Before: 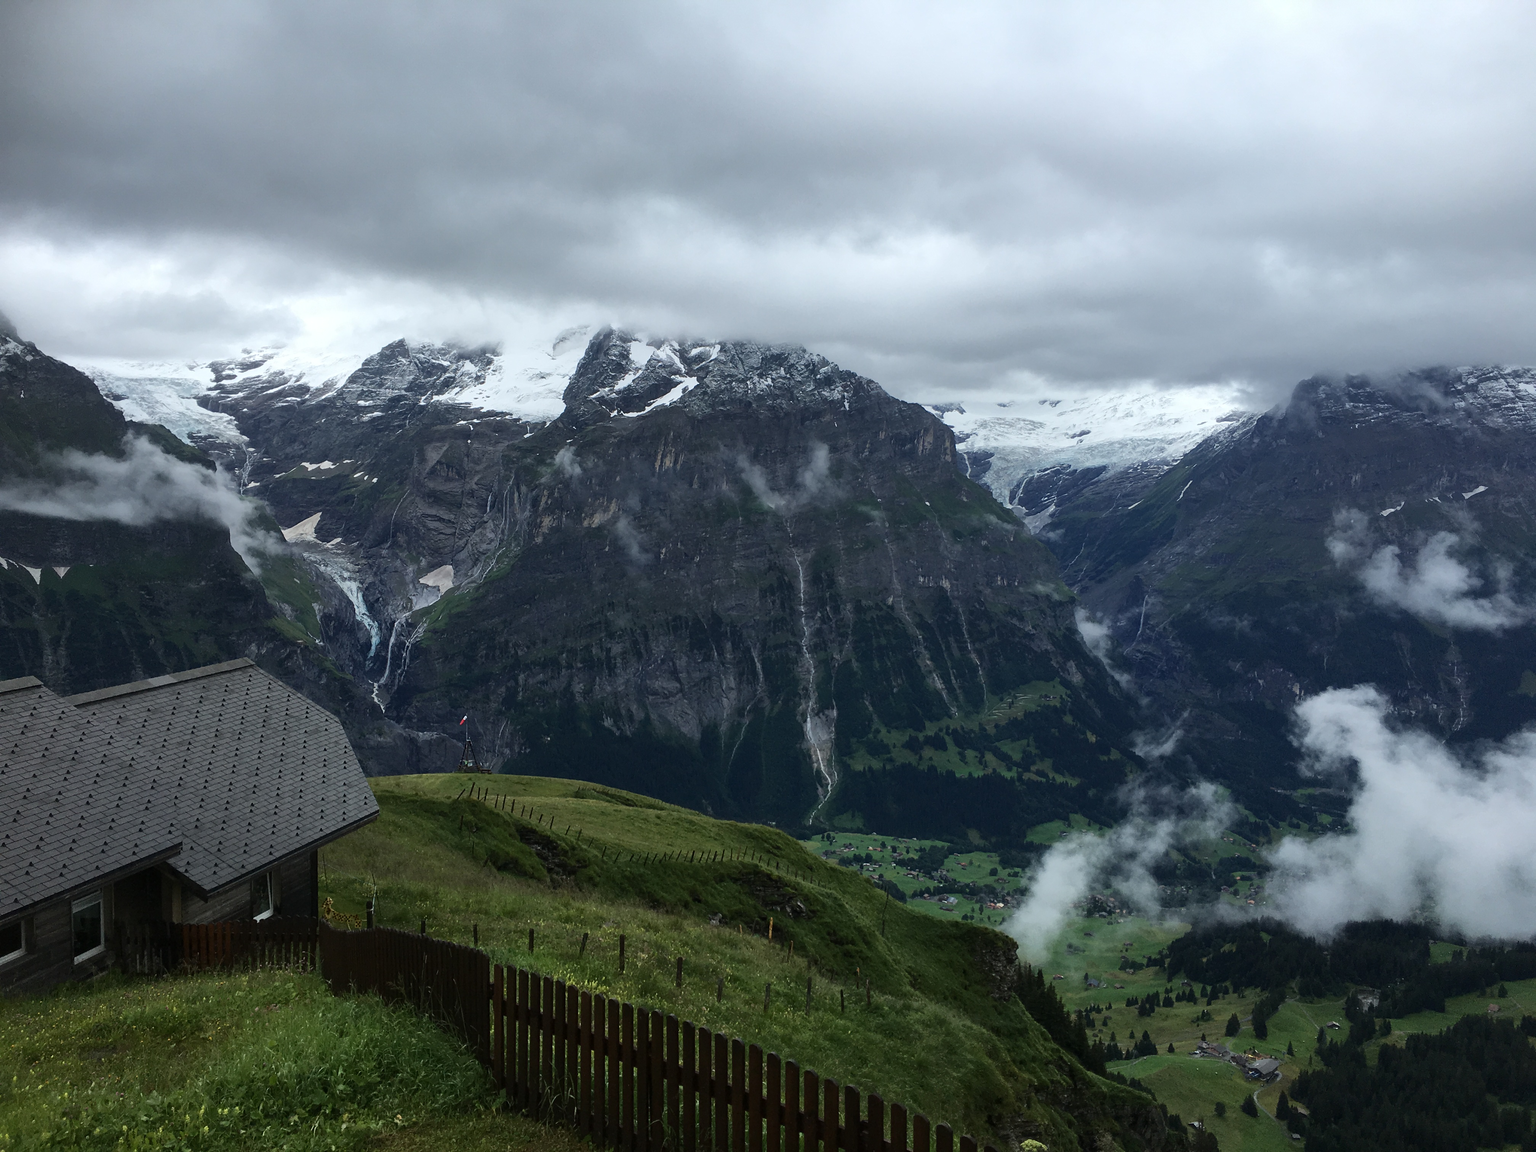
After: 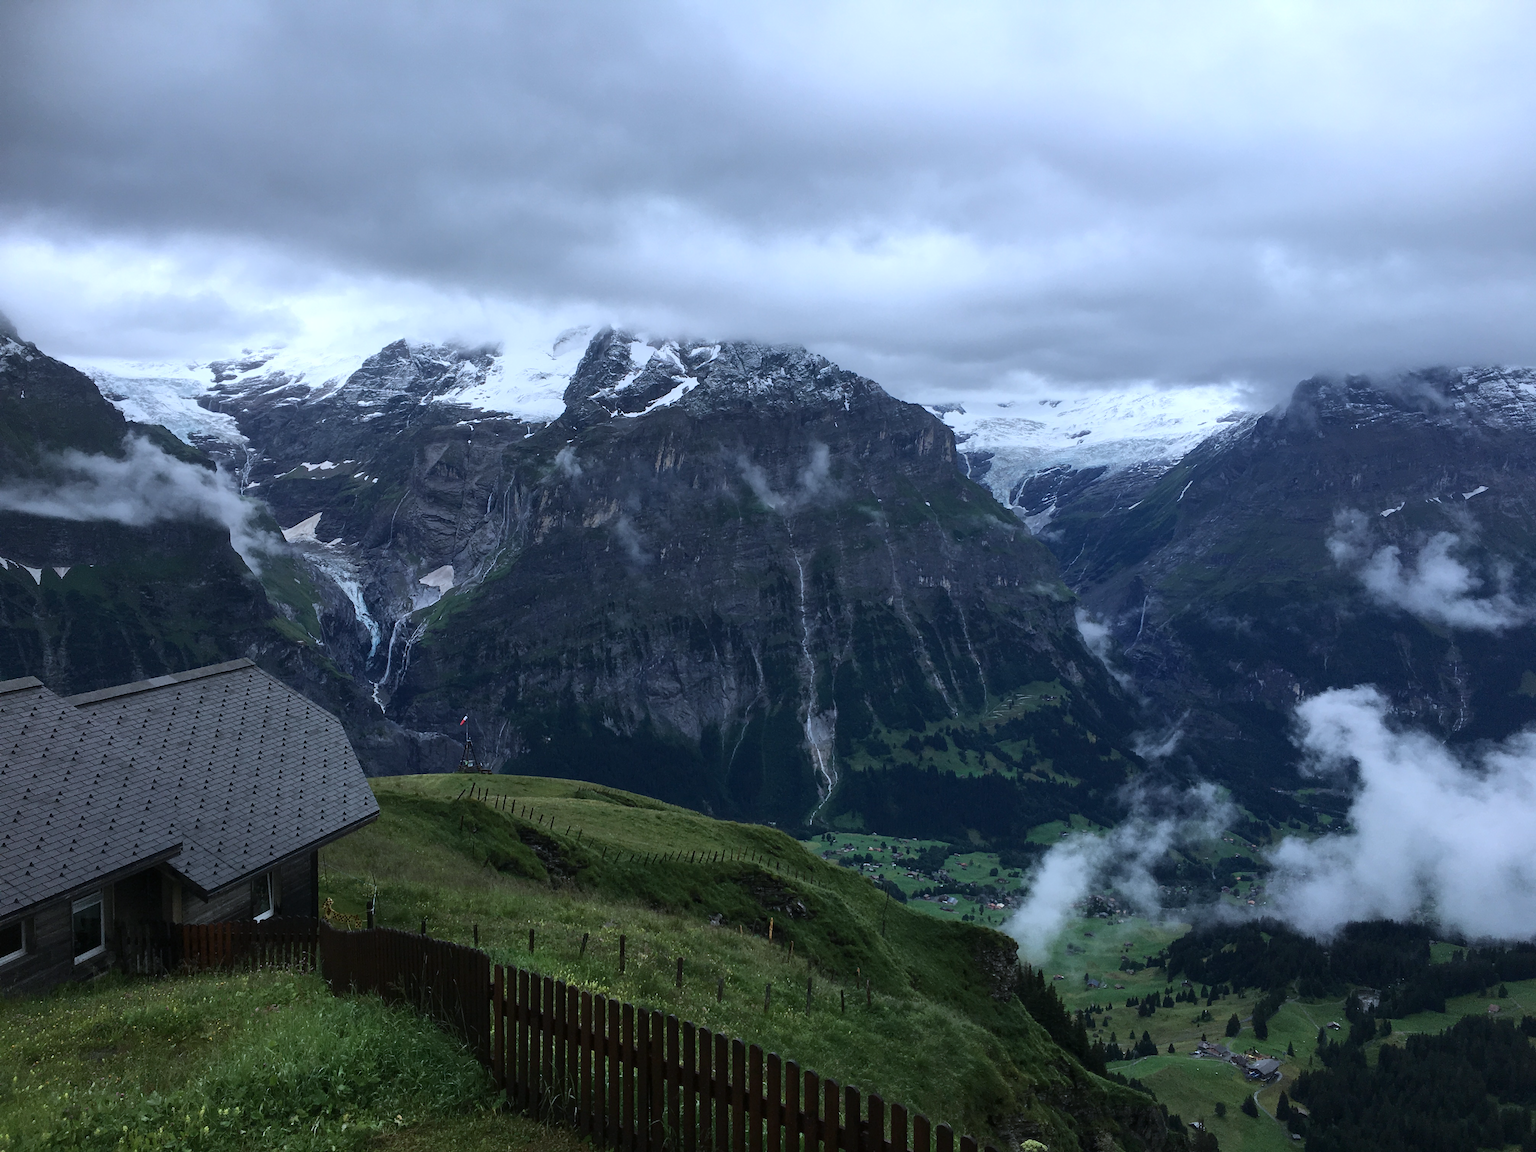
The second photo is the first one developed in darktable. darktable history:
color calibration: illuminant as shot in camera, x 0.37, y 0.382, temperature 4314.84 K
